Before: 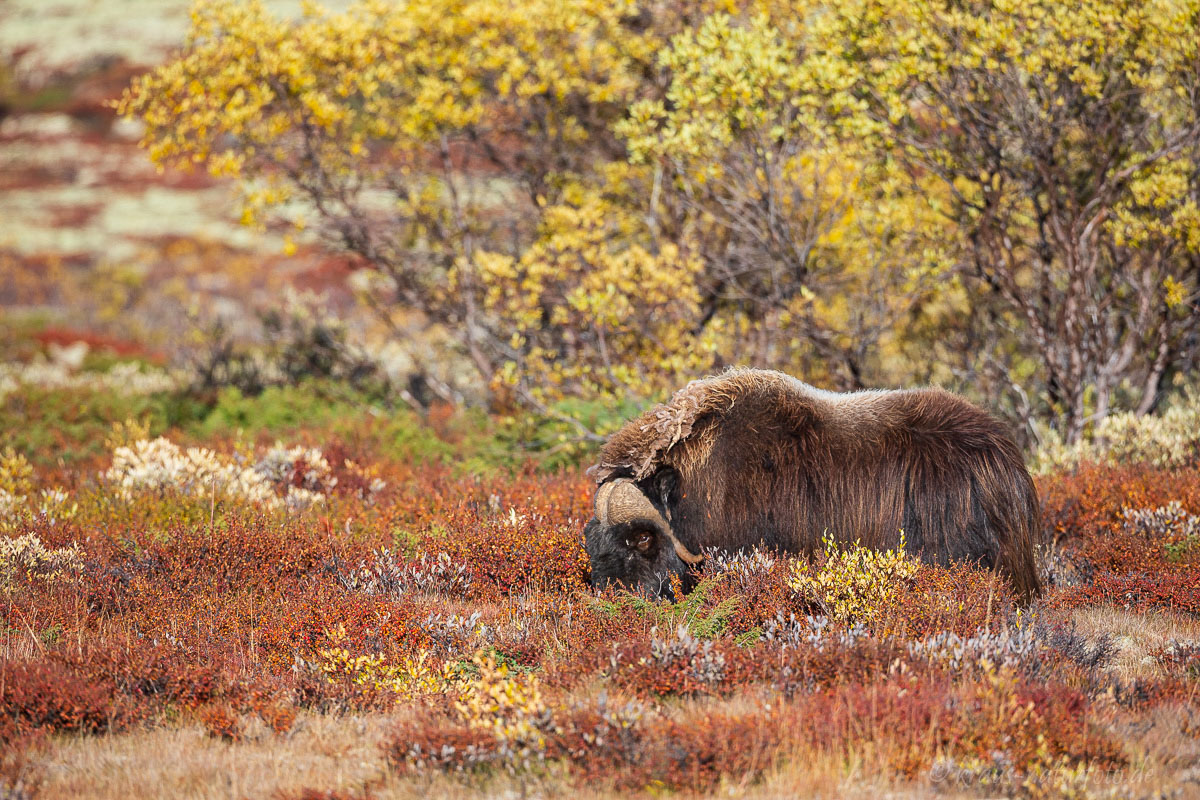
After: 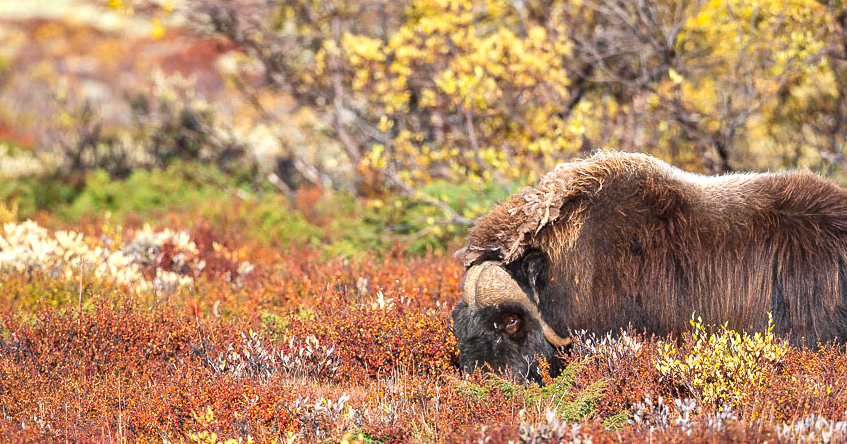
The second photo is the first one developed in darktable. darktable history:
exposure: black level correction 0, exposure 0.5 EV, compensate exposure bias true, compensate highlight preservation false
crop: left 11.078%, top 27.238%, right 18.289%, bottom 17.148%
